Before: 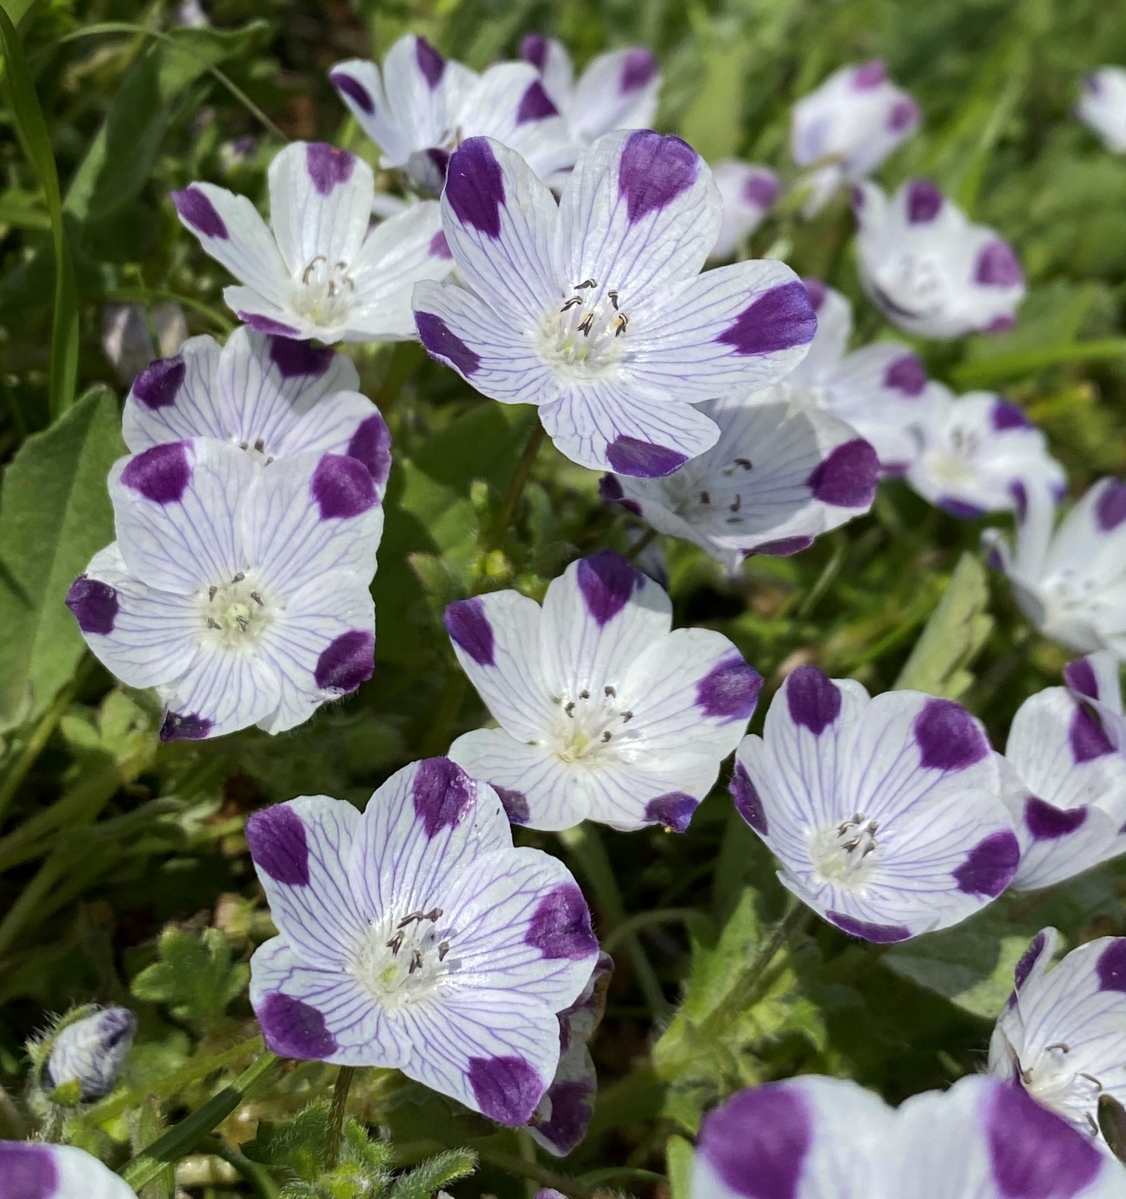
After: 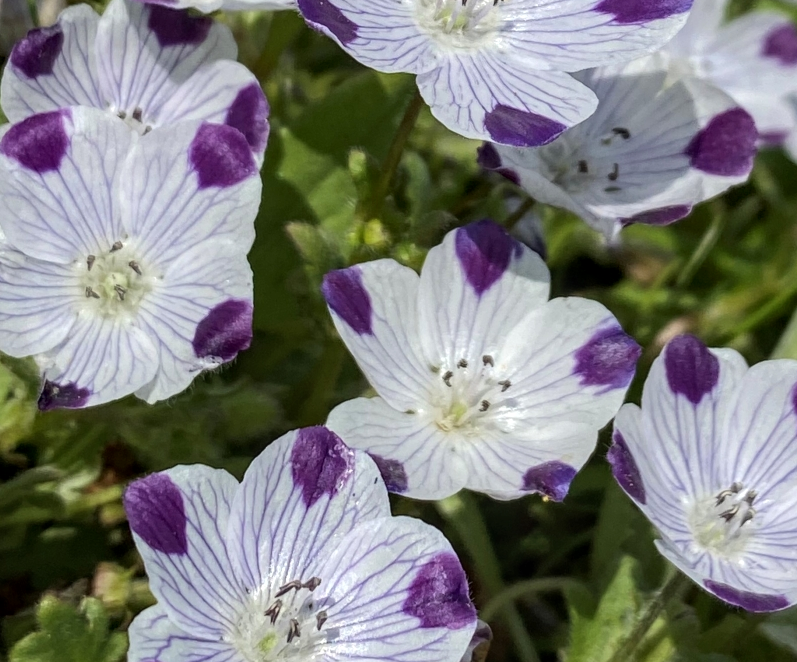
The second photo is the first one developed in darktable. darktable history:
local contrast: on, module defaults
crop: left 10.922%, top 27.622%, right 18.292%, bottom 17.146%
